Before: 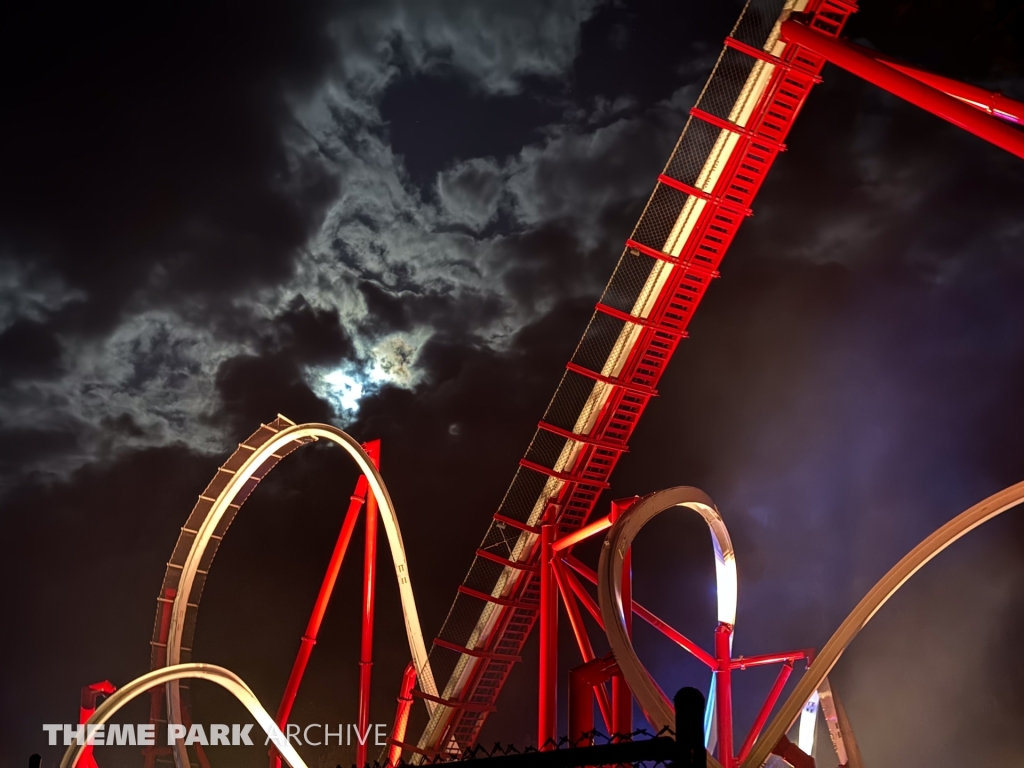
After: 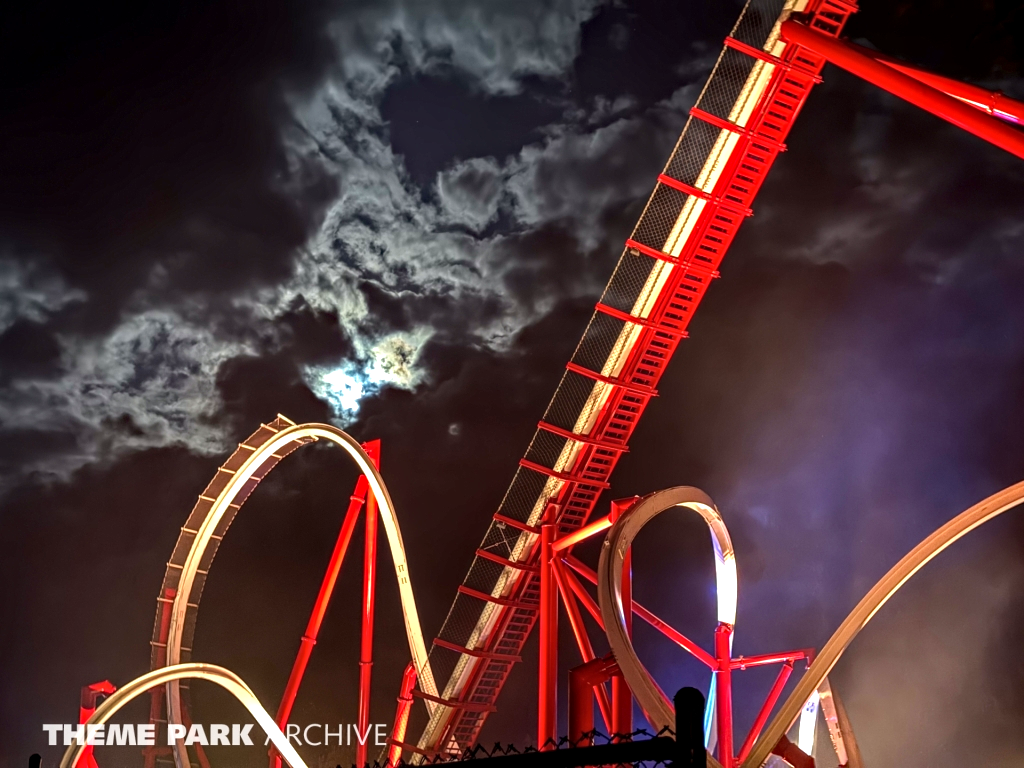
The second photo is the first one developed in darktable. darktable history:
exposure: exposure 0.823 EV, compensate exposure bias true, compensate highlight preservation false
local contrast: on, module defaults
haze removal: strength 0.238, distance 0.249, adaptive false
